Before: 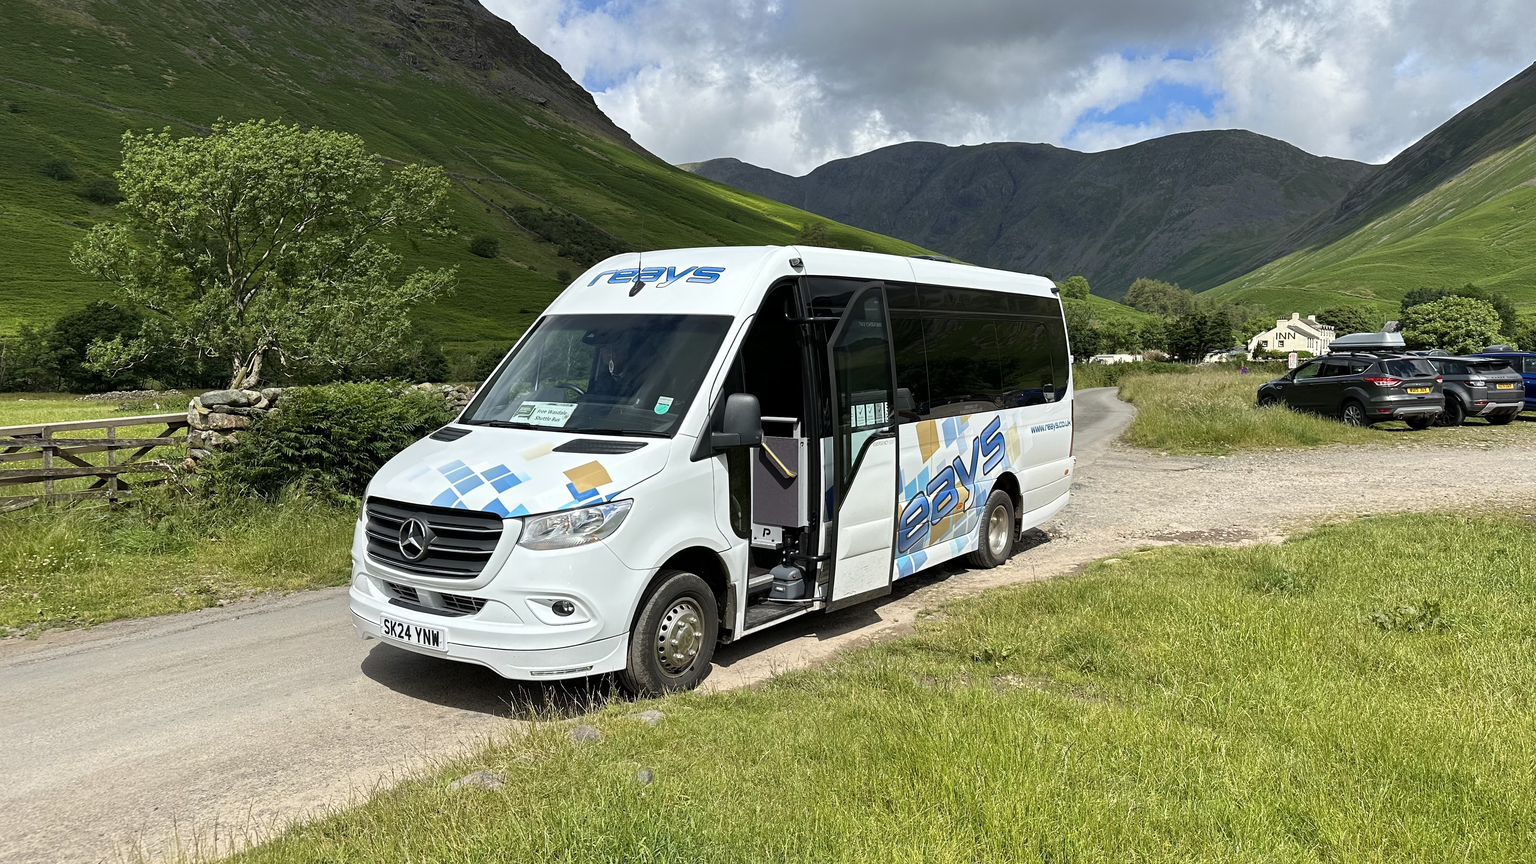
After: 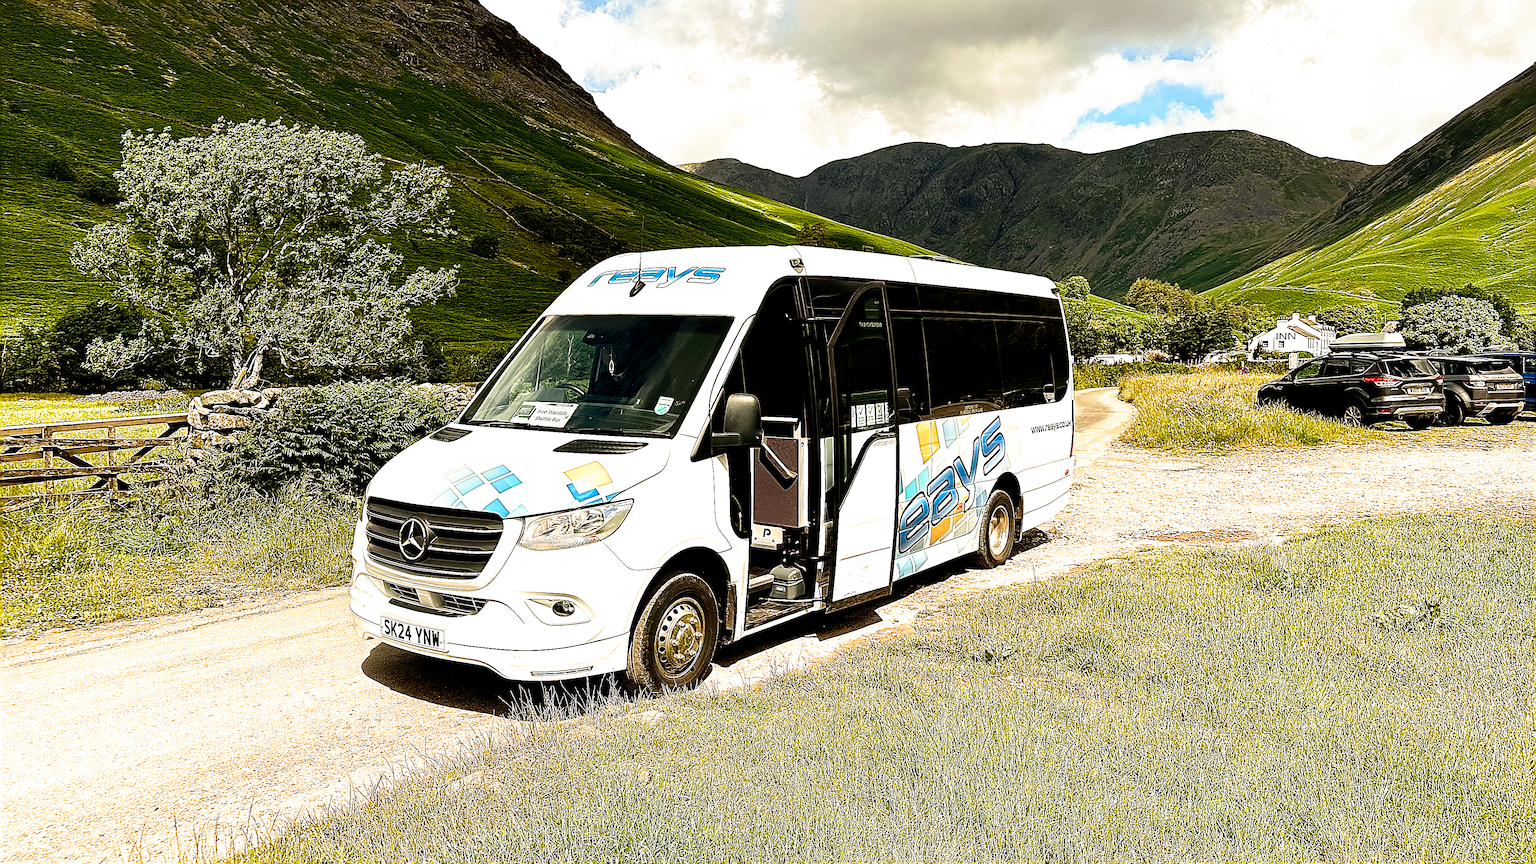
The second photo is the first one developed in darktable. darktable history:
white balance: red 1.123, blue 0.83
exposure: black level correction 0, exposure 0.7 EV, compensate exposure bias true, compensate highlight preservation false
filmic rgb: black relative exposure -5.5 EV, white relative exposure 2.5 EV, threshold 3 EV, target black luminance 0%, hardness 4.51, latitude 67.35%, contrast 1.453, shadows ↔ highlights balance -3.52%, preserve chrominance no, color science v4 (2020), contrast in shadows soft, enable highlight reconstruction true
tone equalizer: -8 EV -0.417 EV, -7 EV -0.389 EV, -6 EV -0.333 EV, -5 EV -0.222 EV, -3 EV 0.222 EV, -2 EV 0.333 EV, -1 EV 0.389 EV, +0 EV 0.417 EV, edges refinement/feathering 500, mask exposure compensation -1.57 EV, preserve details no
sharpen: amount 2
